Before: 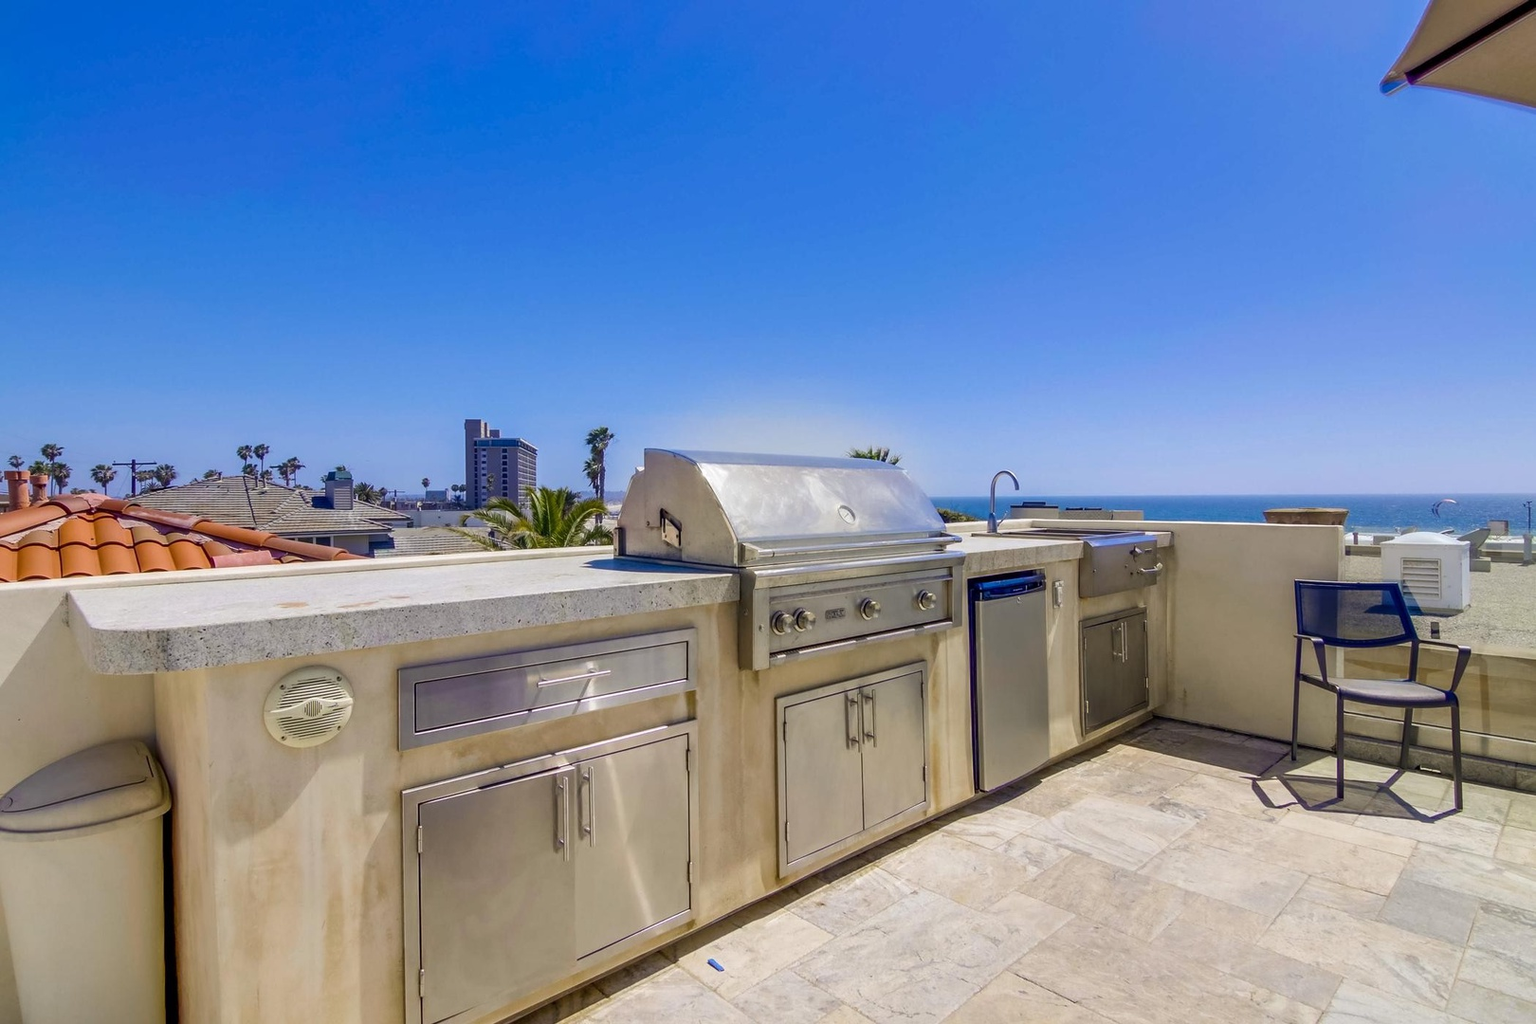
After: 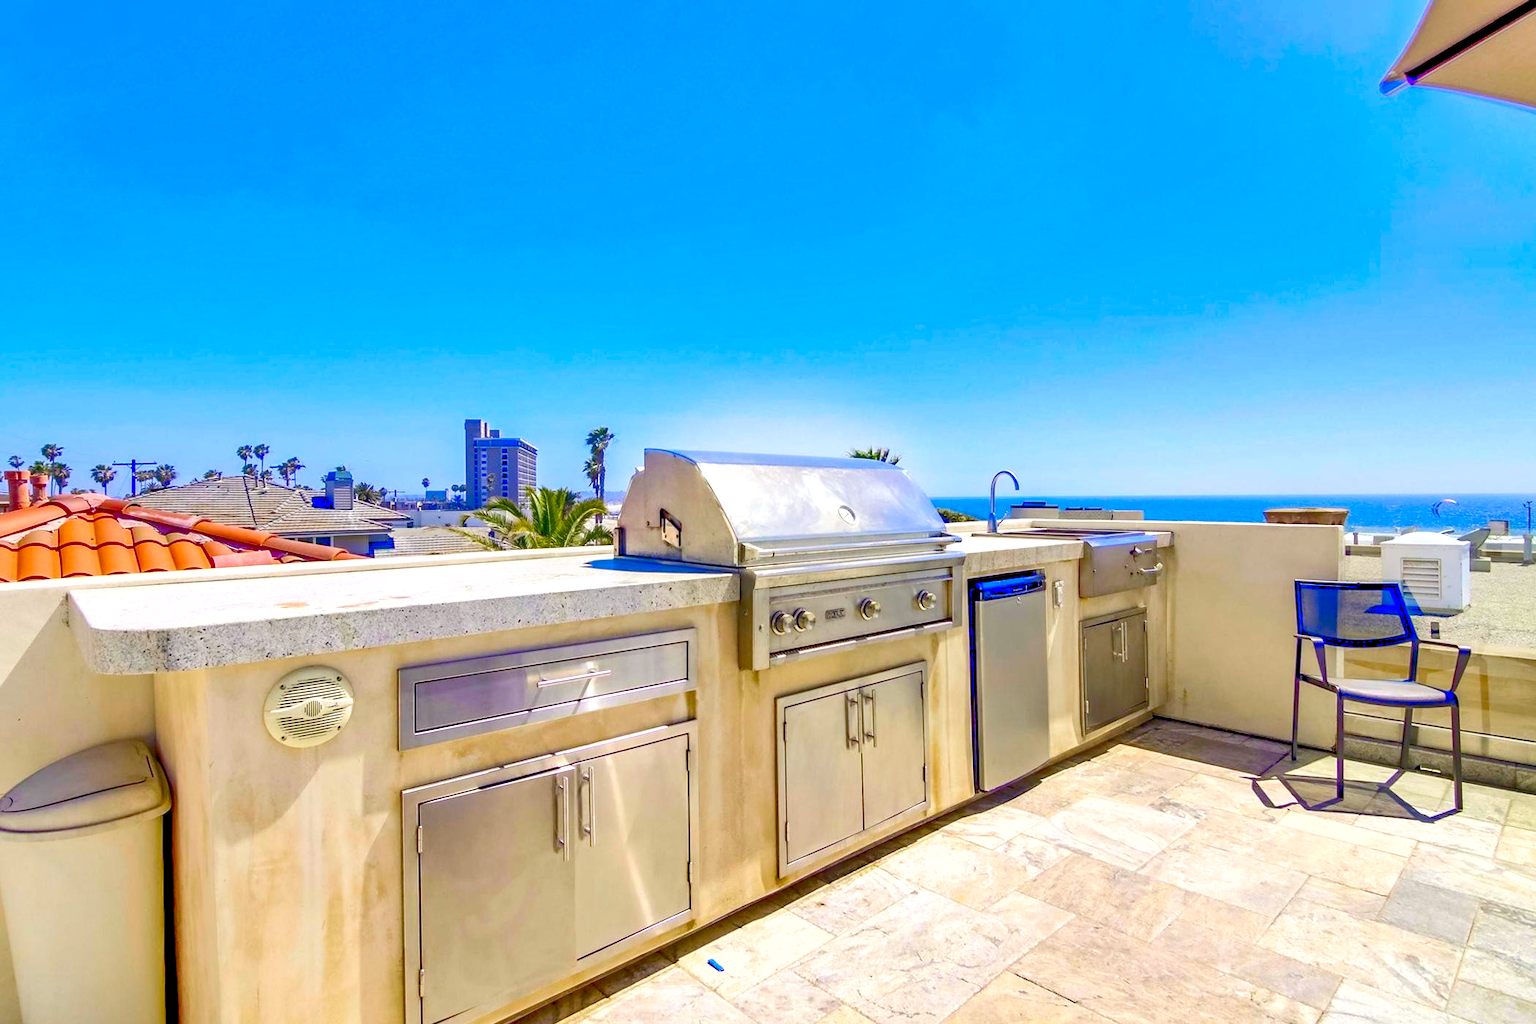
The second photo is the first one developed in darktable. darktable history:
shadows and highlights: soften with gaussian
levels: levels [0.008, 0.318, 0.836]
haze removal: compatibility mode true, adaptive false
